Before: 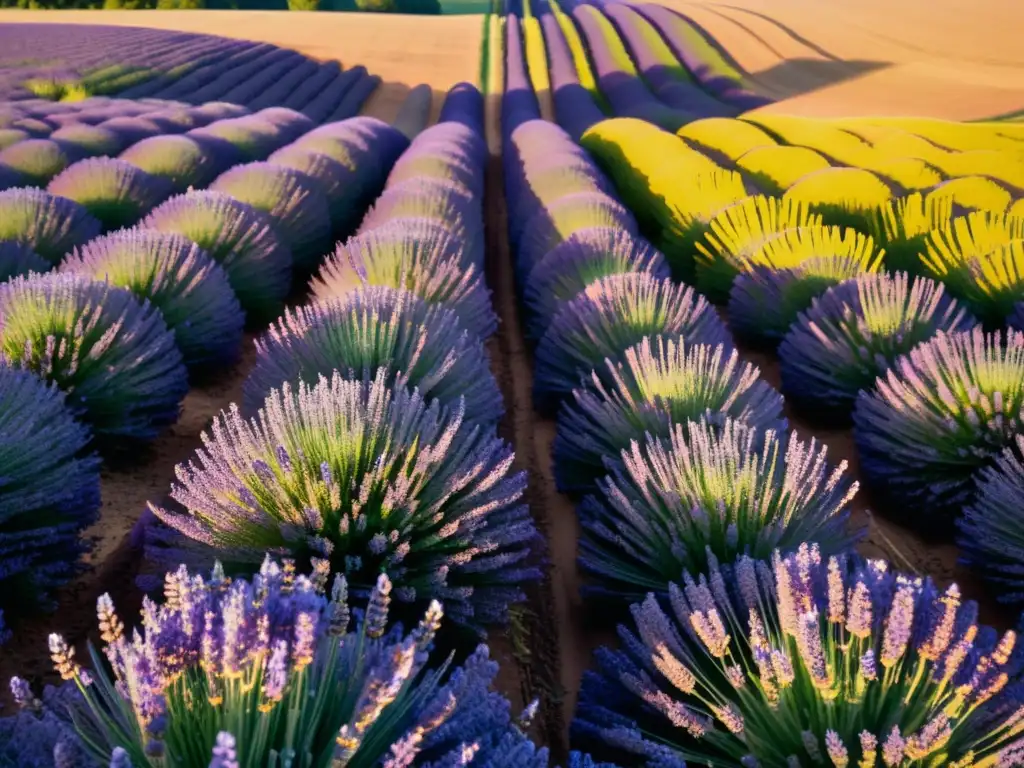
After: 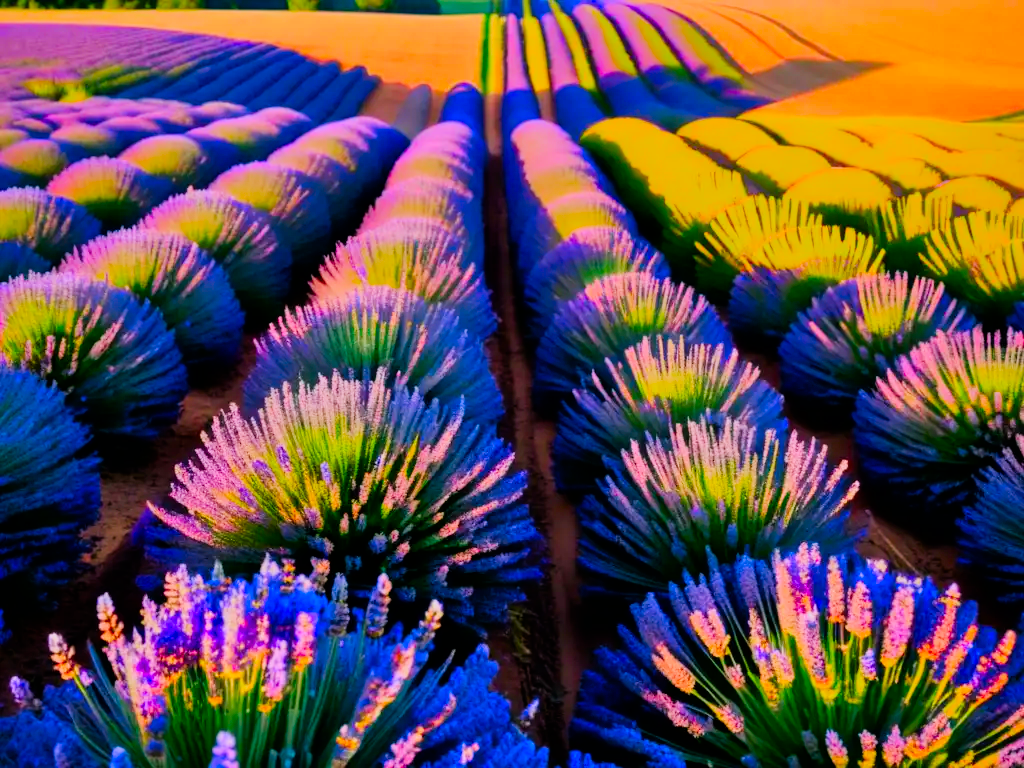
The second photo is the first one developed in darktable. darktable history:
color correction: highlights a* 1.62, highlights b* -1.74, saturation 2.5
exposure: exposure 0.202 EV, compensate highlight preservation false
filmic rgb: black relative exposure -7.65 EV, white relative exposure 4.56 EV, hardness 3.61, contrast 1.062
